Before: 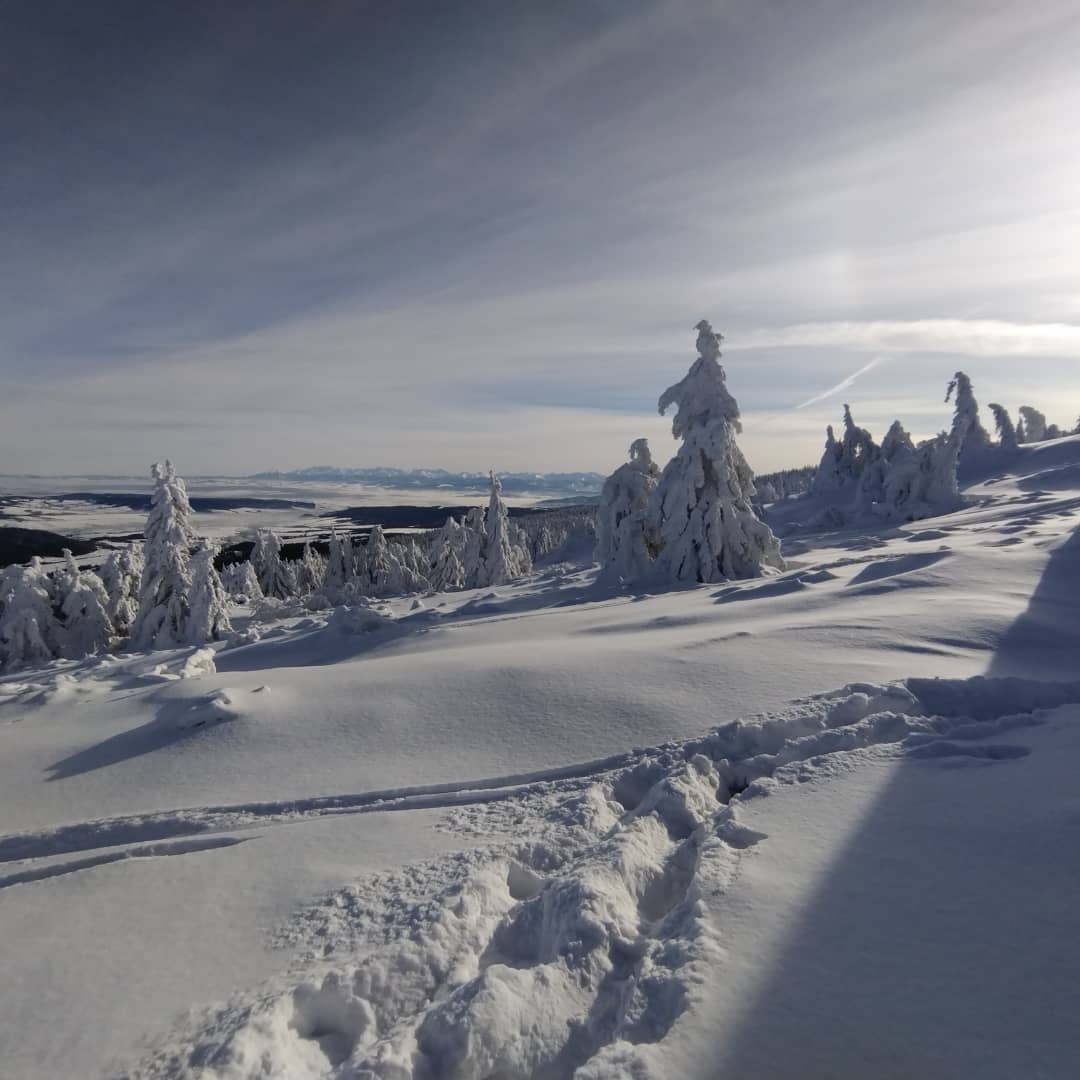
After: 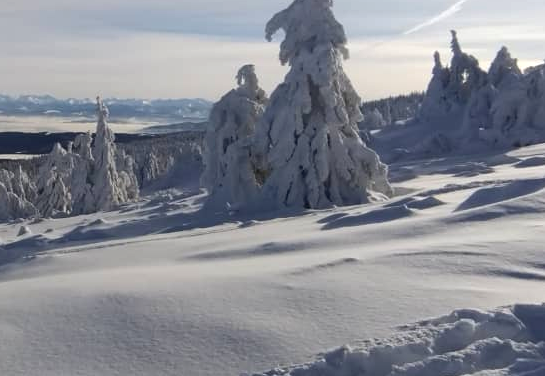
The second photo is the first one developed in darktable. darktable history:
tone equalizer: -8 EV 0.224 EV, -7 EV 0.401 EV, -6 EV 0.429 EV, -5 EV 0.27 EV, -3 EV -0.246 EV, -2 EV -0.408 EV, -1 EV -0.402 EV, +0 EV -0.243 EV
crop: left 36.418%, top 34.677%, right 13.107%, bottom 30.486%
exposure: black level correction 0, exposure 0.695 EV, compensate highlight preservation false
